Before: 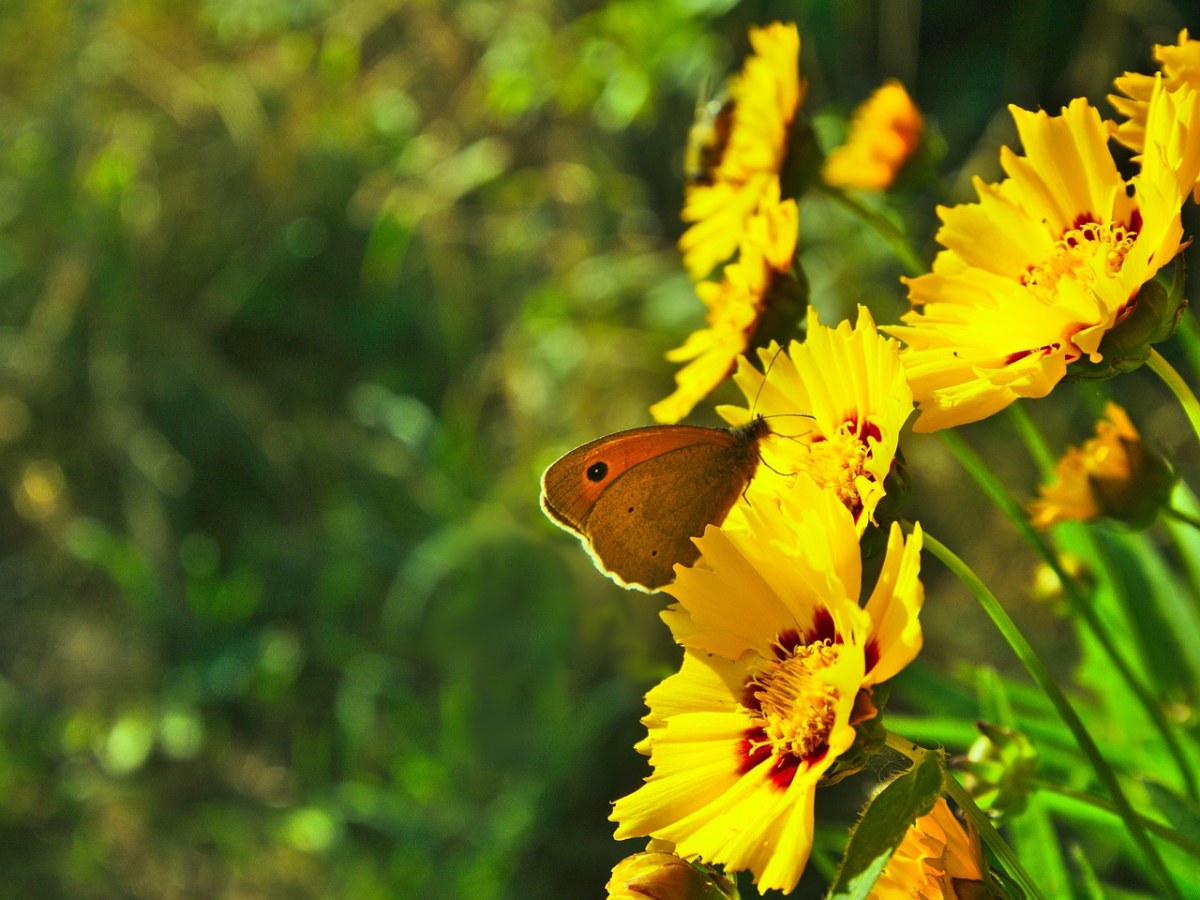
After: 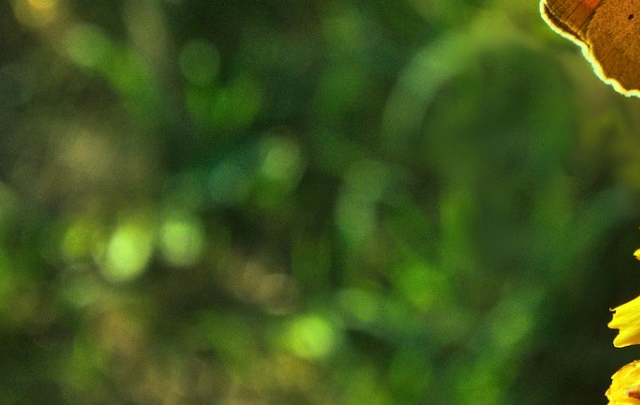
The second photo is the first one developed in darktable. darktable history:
local contrast: highlights 100%, shadows 100%, detail 131%, midtone range 0.2
crop and rotate: top 54.778%, right 46.61%, bottom 0.159%
